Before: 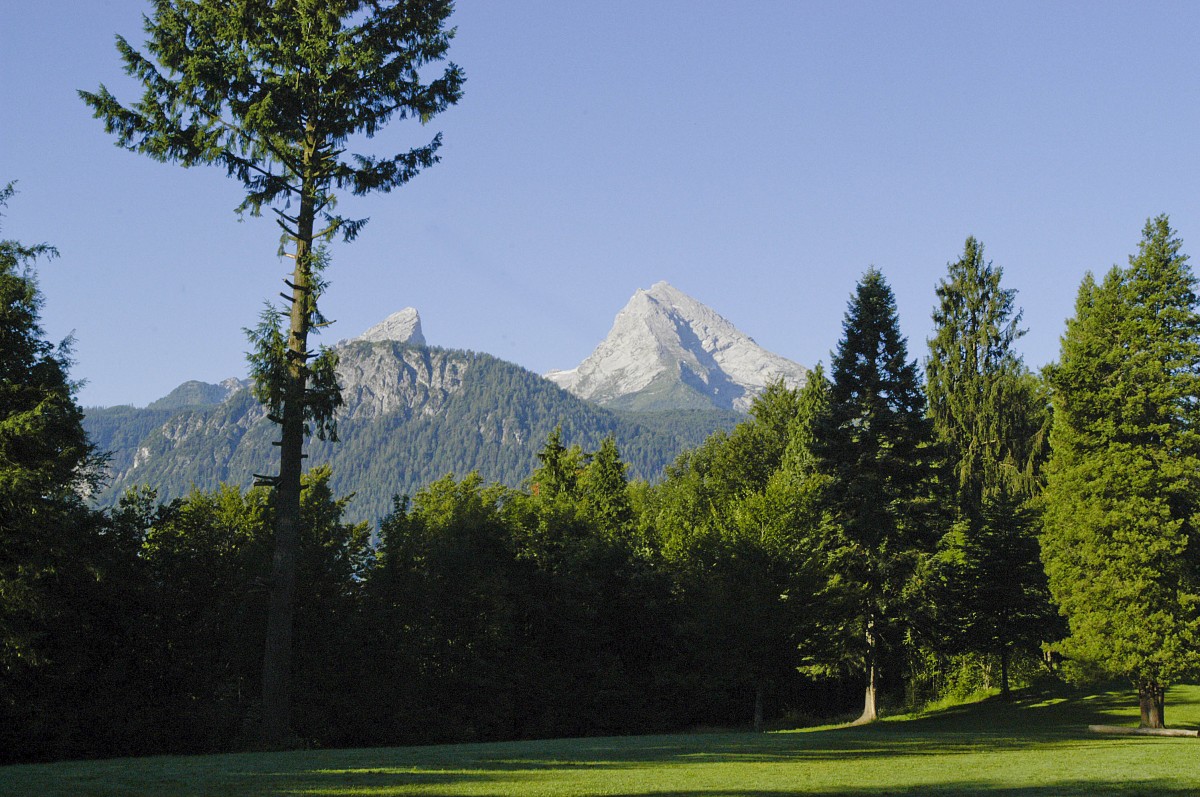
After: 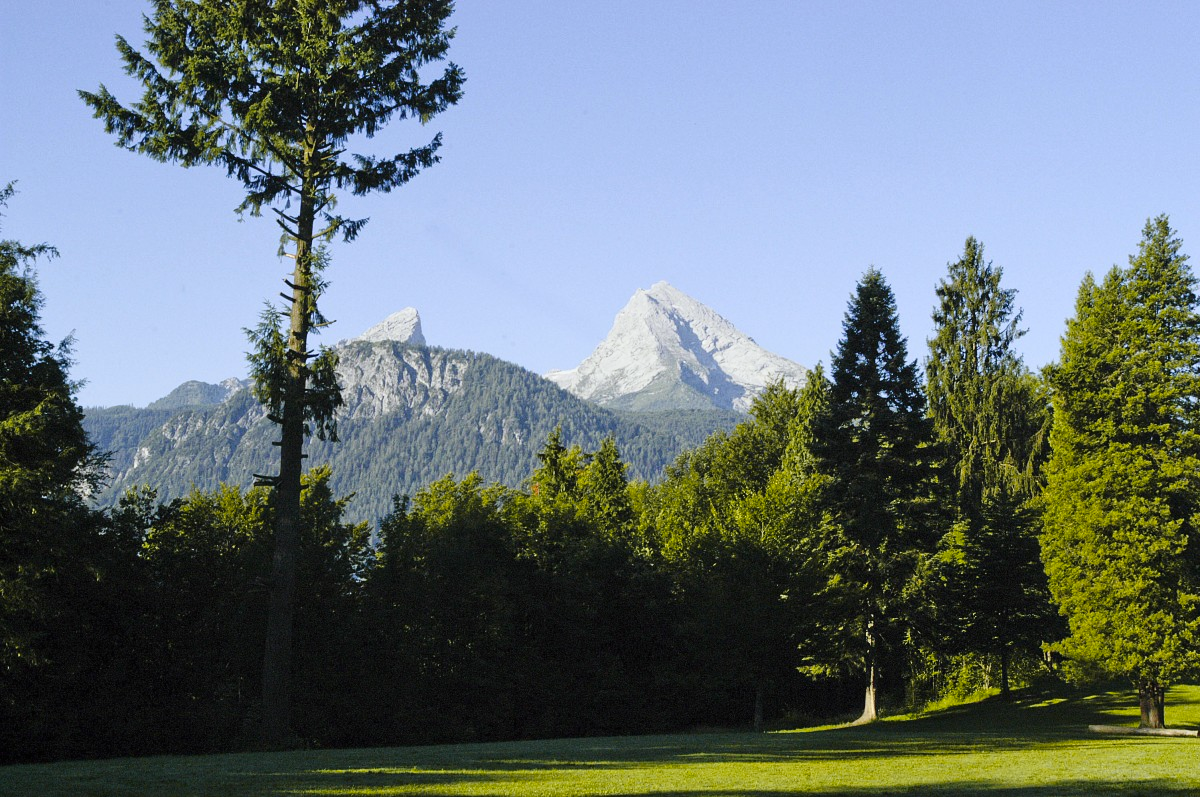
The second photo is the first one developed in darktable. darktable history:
white balance: red 0.982, blue 1.018
tone curve: curves: ch0 [(0, 0.003) (0.117, 0.101) (0.257, 0.246) (0.408, 0.432) (0.632, 0.716) (0.795, 0.884) (1, 1)]; ch1 [(0, 0) (0.227, 0.197) (0.405, 0.421) (0.501, 0.501) (0.522, 0.526) (0.546, 0.564) (0.589, 0.602) (0.696, 0.761) (0.976, 0.992)]; ch2 [(0, 0) (0.208, 0.176) (0.377, 0.38) (0.5, 0.5) (0.537, 0.534) (0.571, 0.577) (0.627, 0.64) (0.698, 0.76) (1, 1)], color space Lab, independent channels, preserve colors none
